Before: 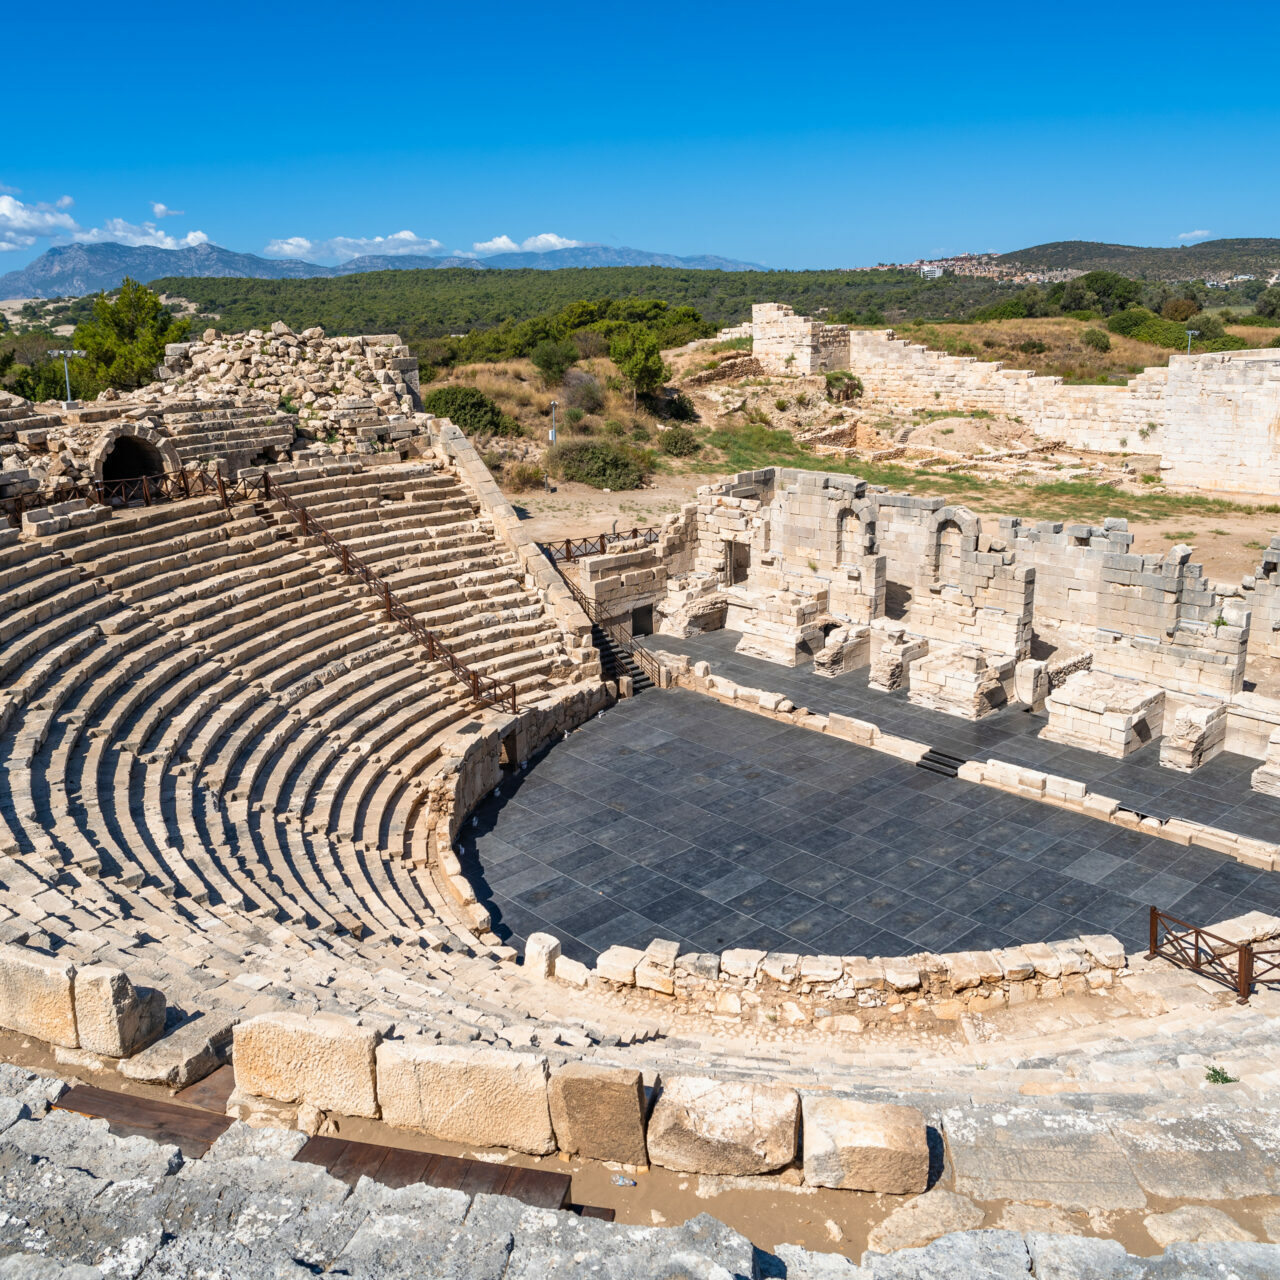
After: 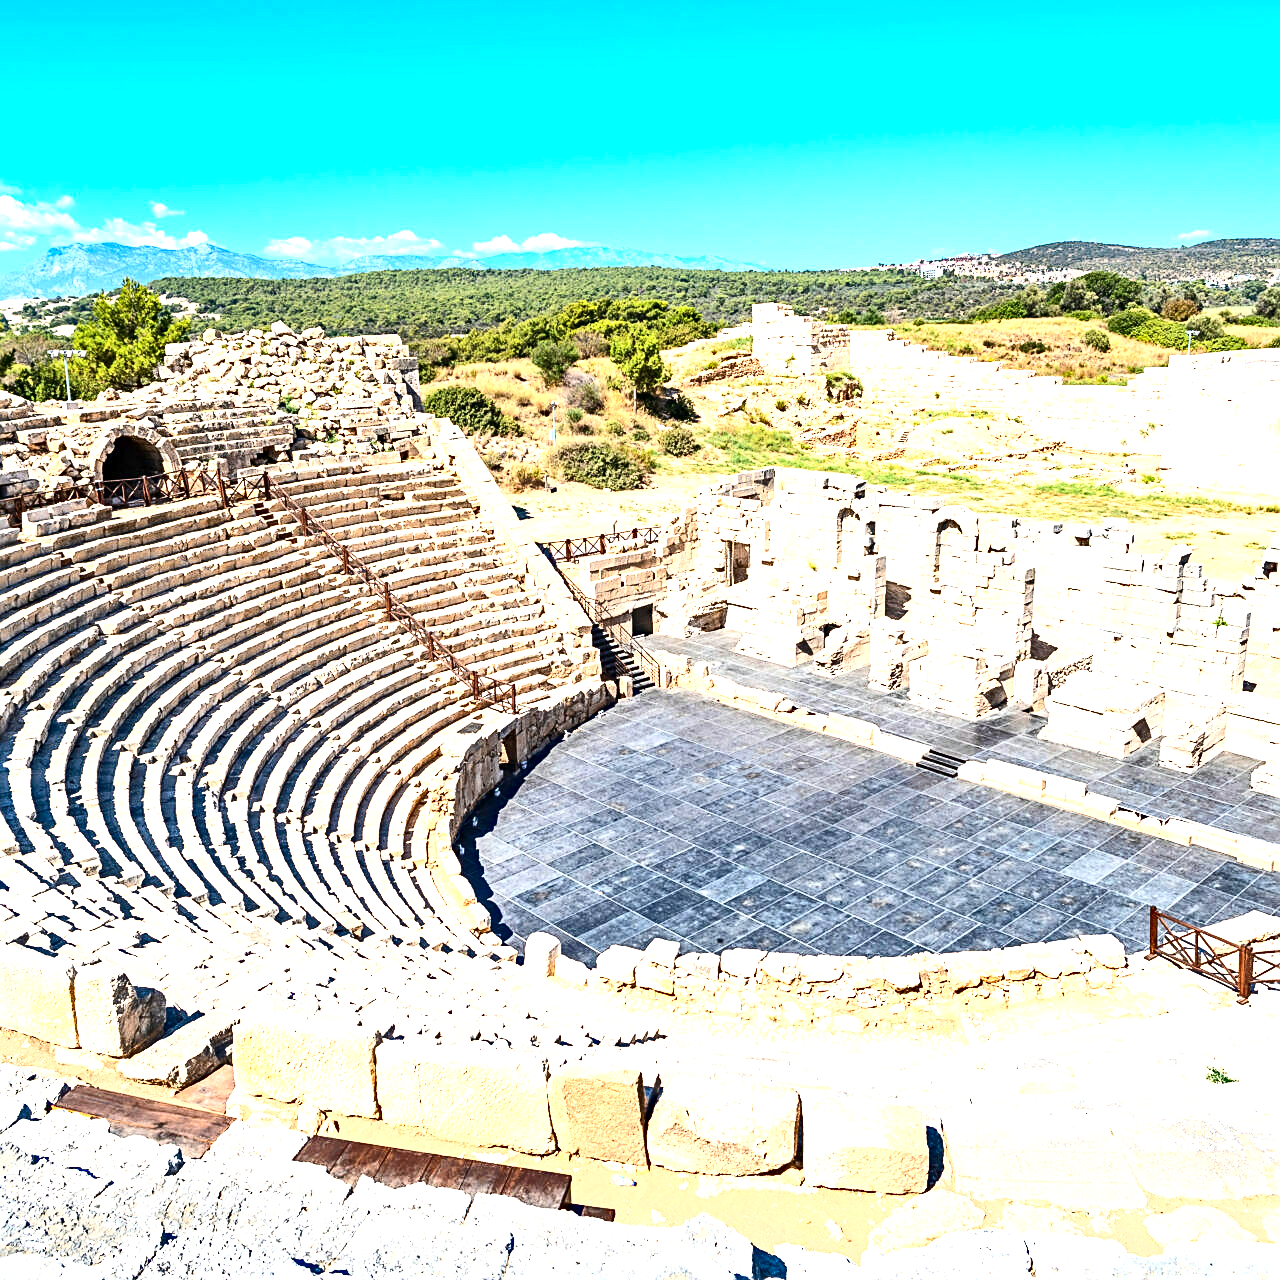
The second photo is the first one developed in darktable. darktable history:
contrast brightness saturation: contrast 0.271
sharpen: on, module defaults
exposure: exposure 1.995 EV, compensate exposure bias true, compensate highlight preservation false
shadows and highlights: shadows 36.86, highlights -27.94, highlights color adjustment 89.62%, soften with gaussian
haze removal: compatibility mode true, adaptive false
